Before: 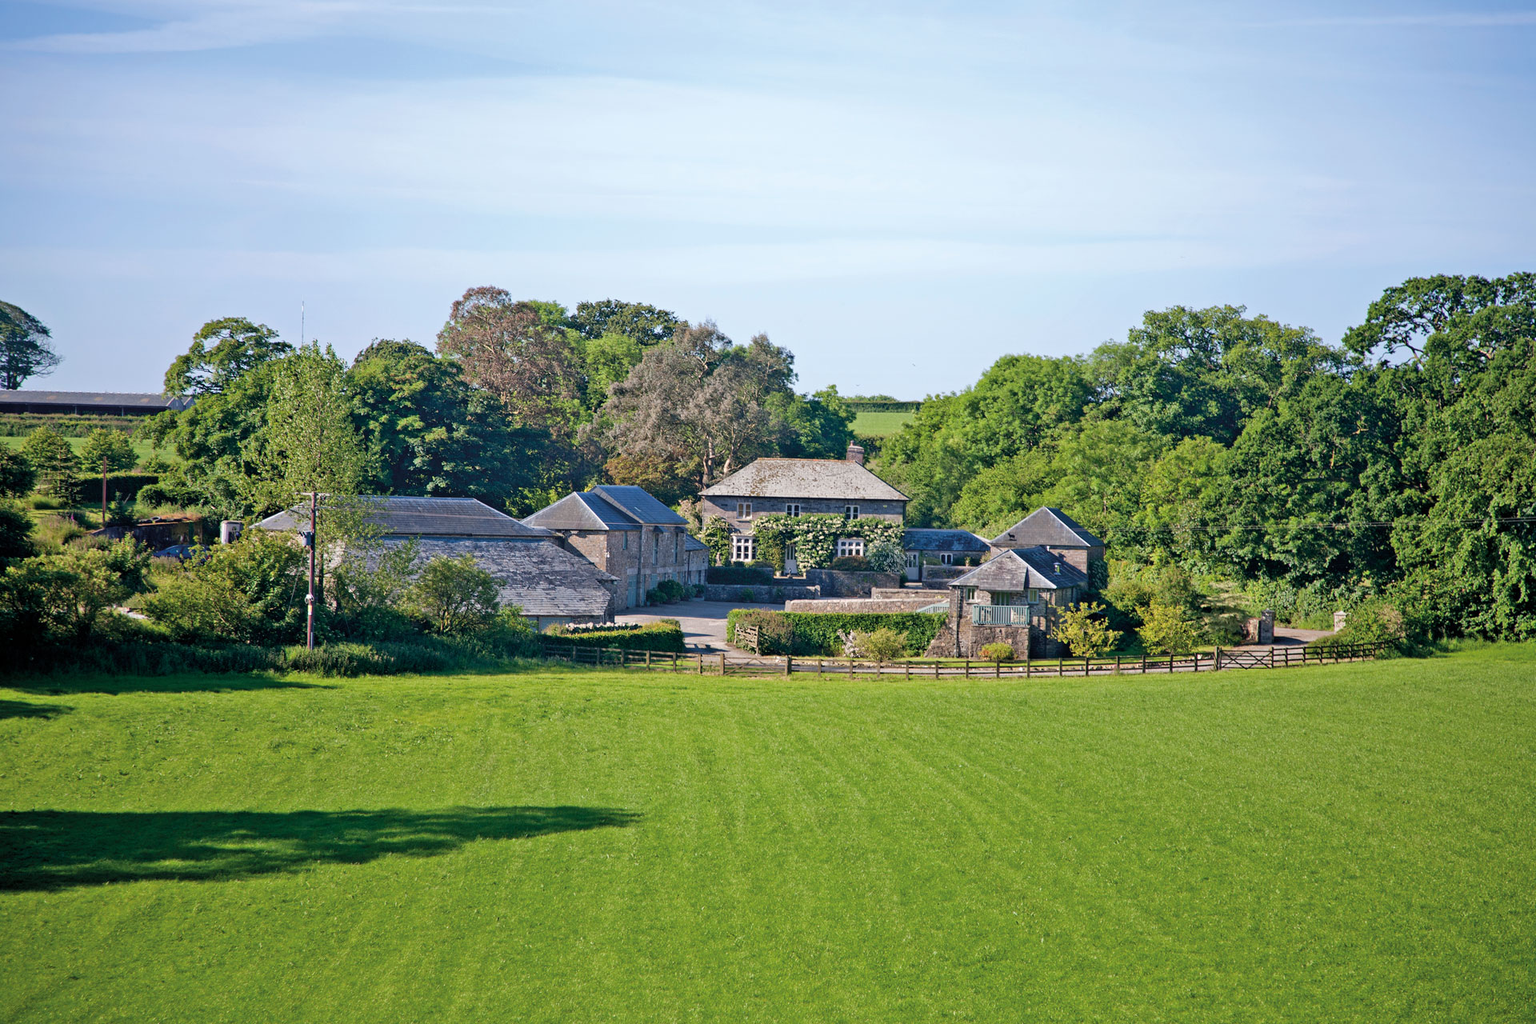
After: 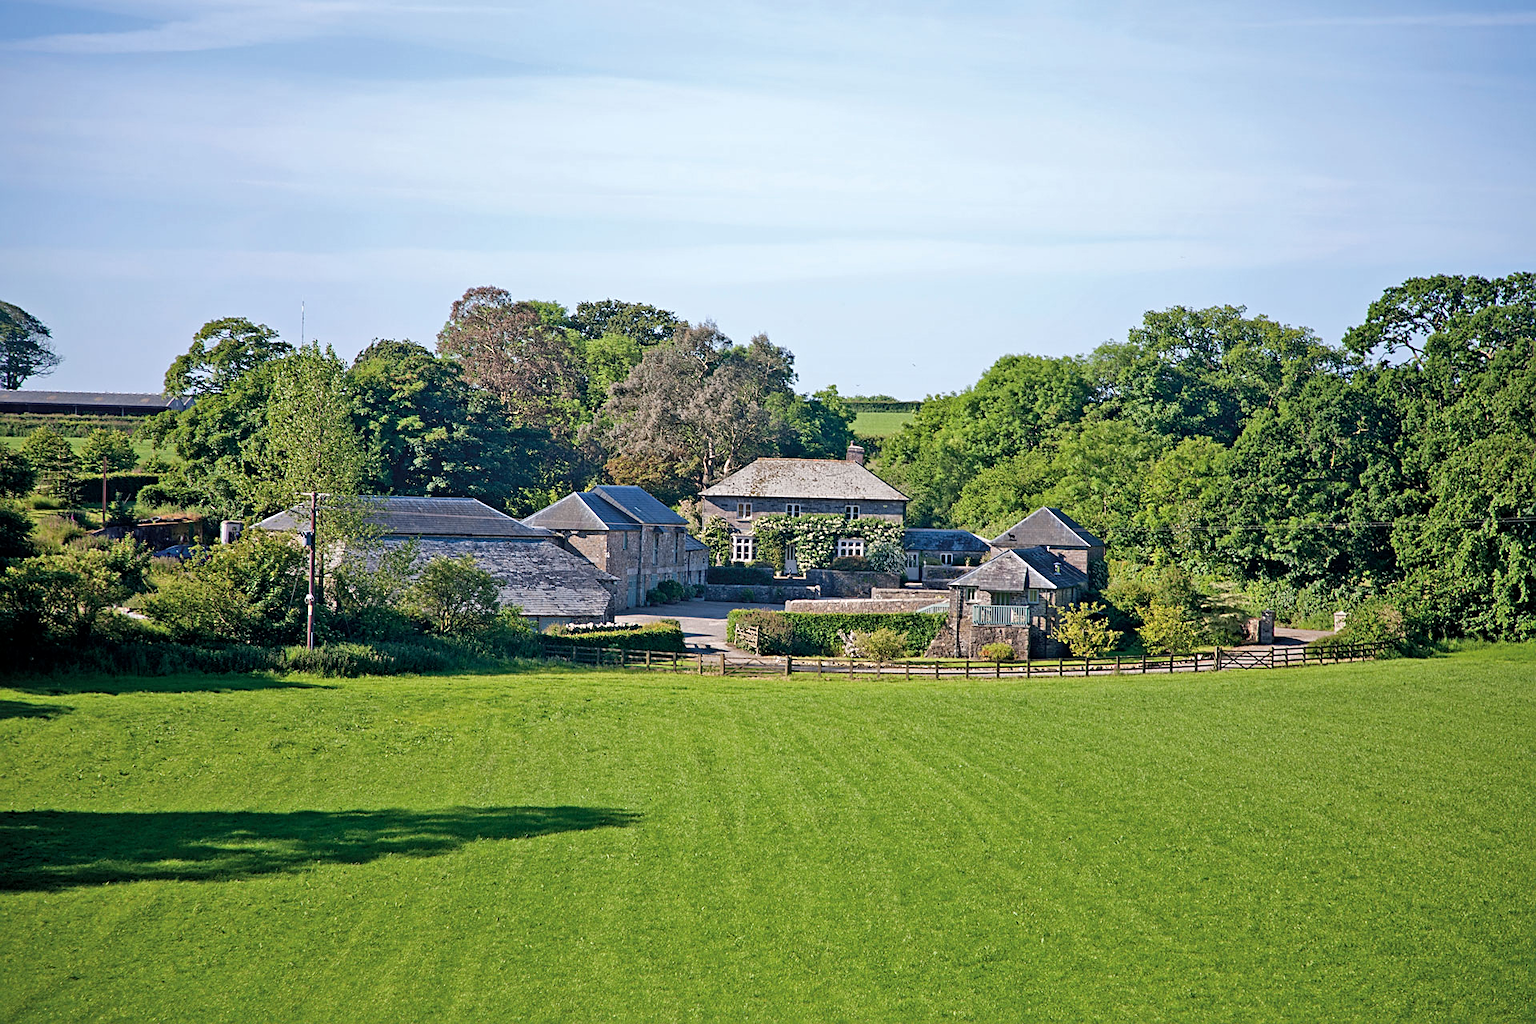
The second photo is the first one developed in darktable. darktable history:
sharpen: on, module defaults
local contrast: mode bilateral grid, contrast 19, coarseness 51, detail 119%, midtone range 0.2
